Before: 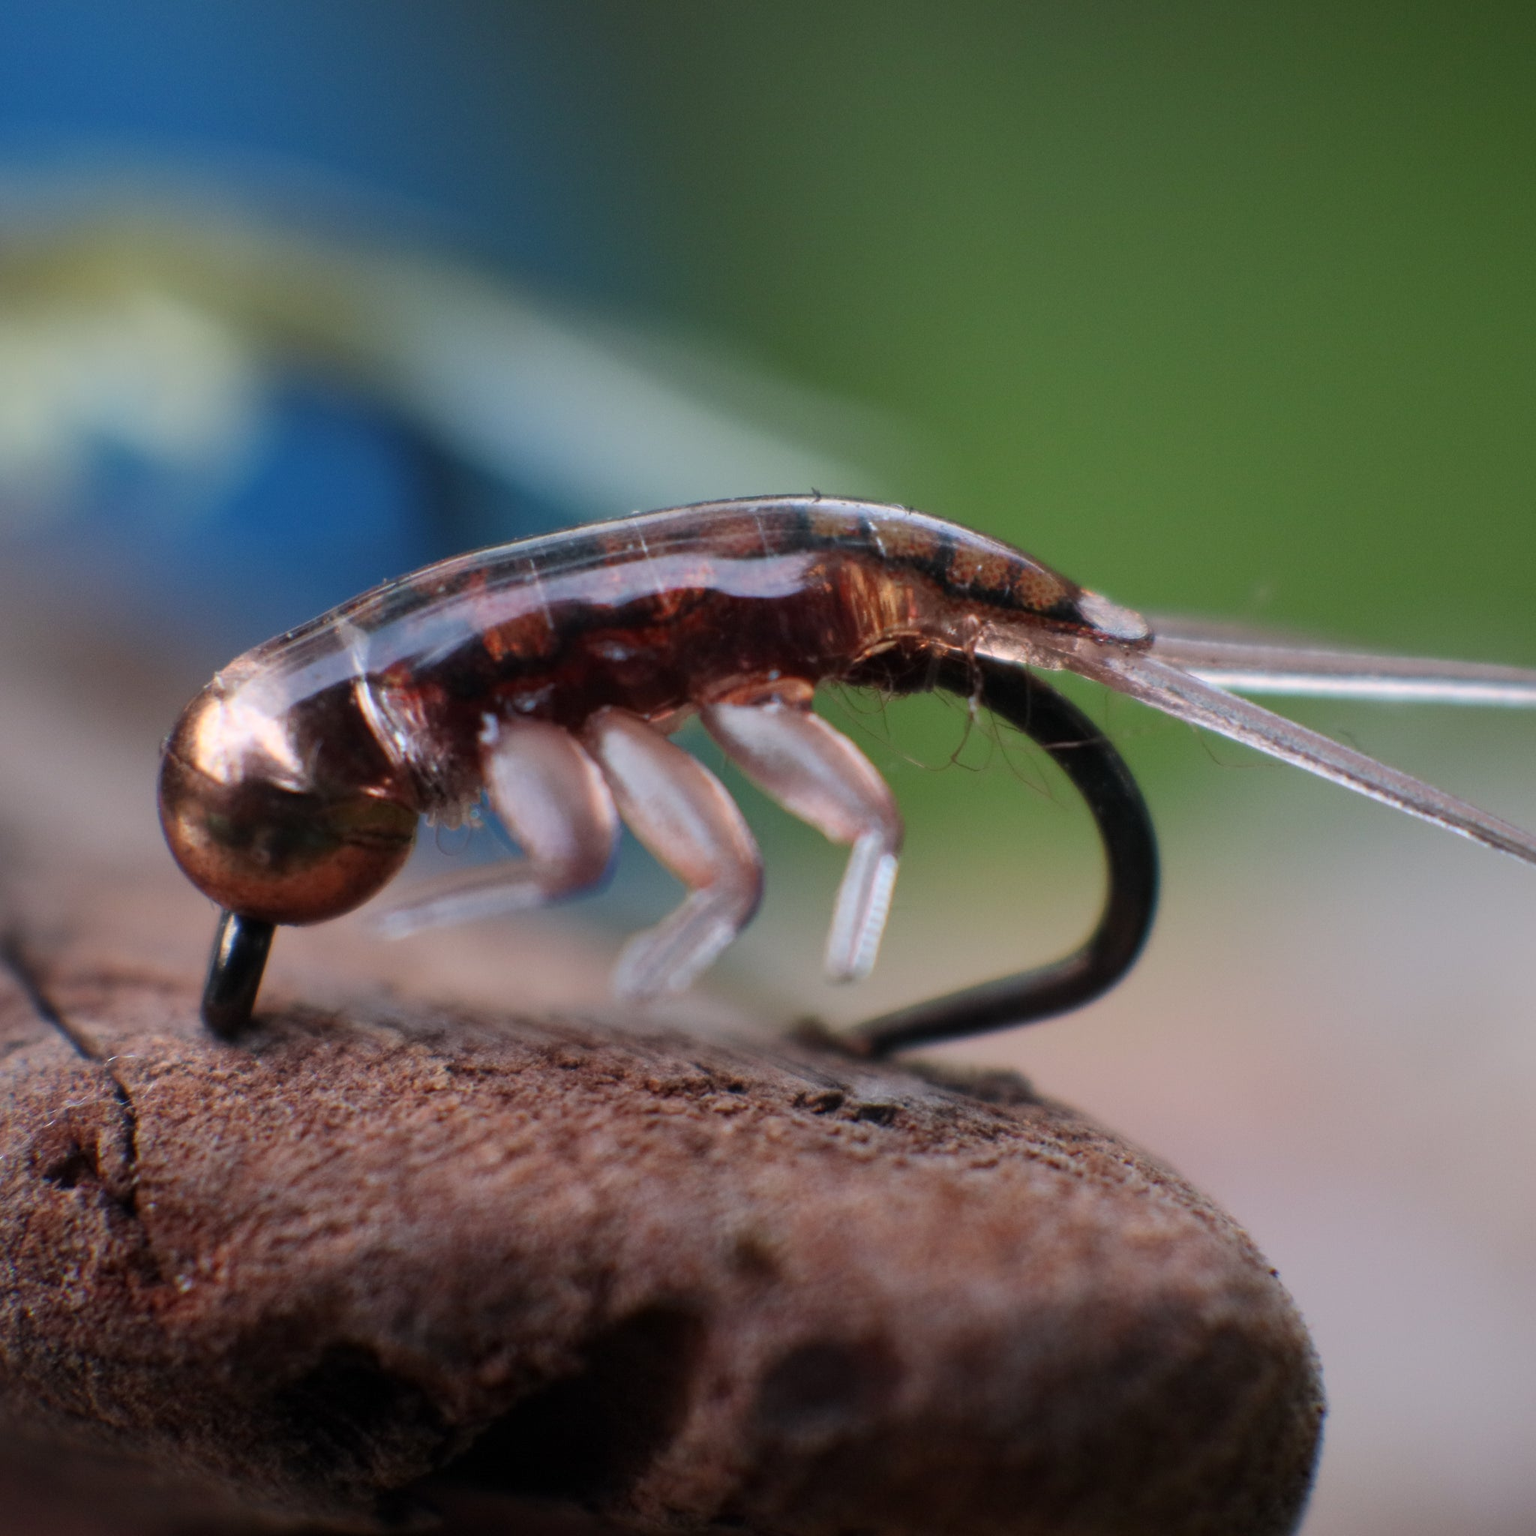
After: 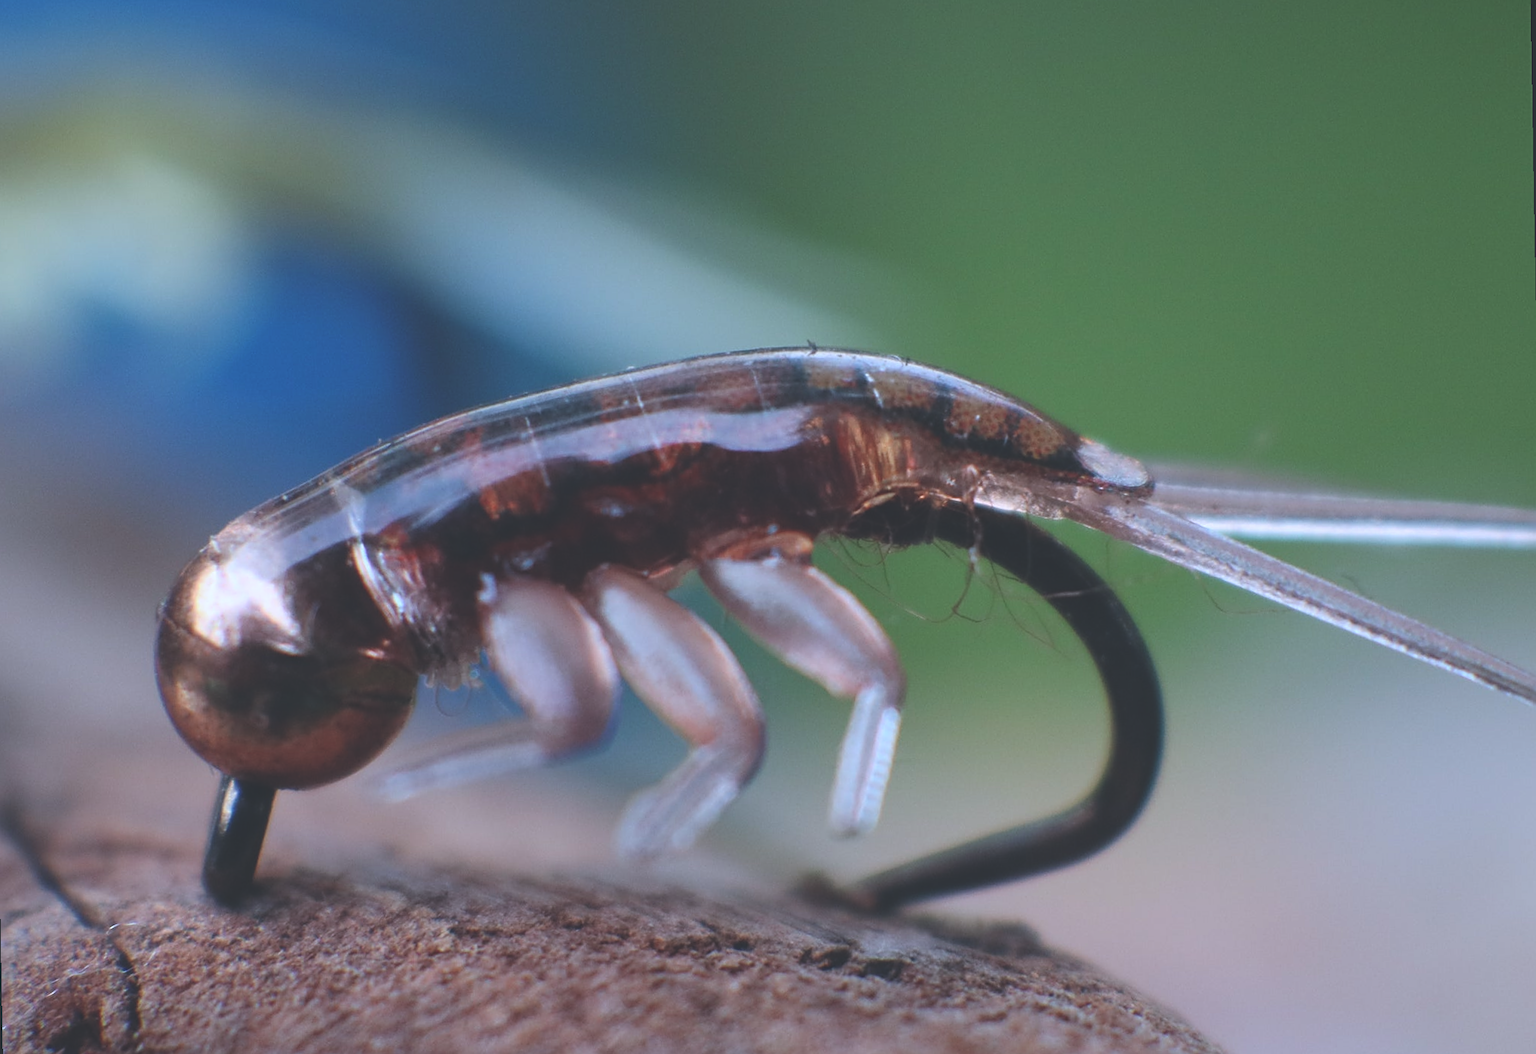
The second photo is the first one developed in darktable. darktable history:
rotate and perspective: rotation -1°, crop left 0.011, crop right 0.989, crop top 0.025, crop bottom 0.975
sharpen: on, module defaults
tone equalizer: on, module defaults
crop and rotate: top 8.293%, bottom 20.996%
color calibration: illuminant custom, x 0.368, y 0.373, temperature 4330.32 K
white balance: red 0.98, blue 1.034
exposure: black level correction -0.03, compensate highlight preservation false
